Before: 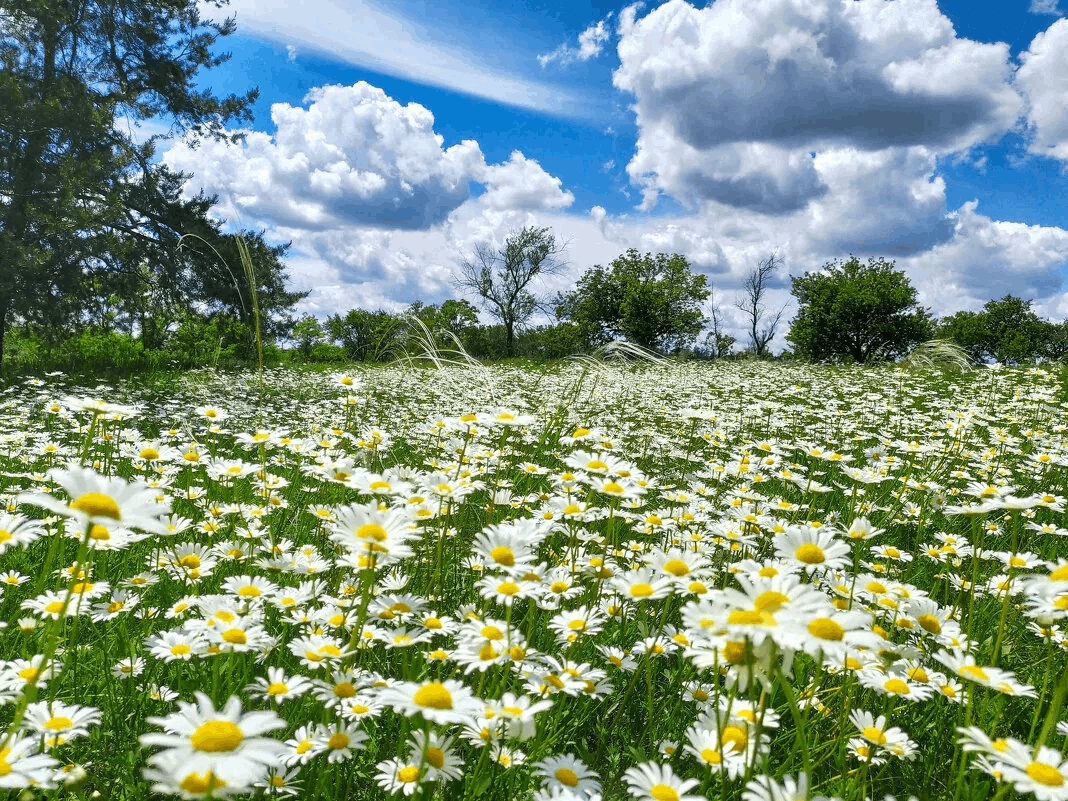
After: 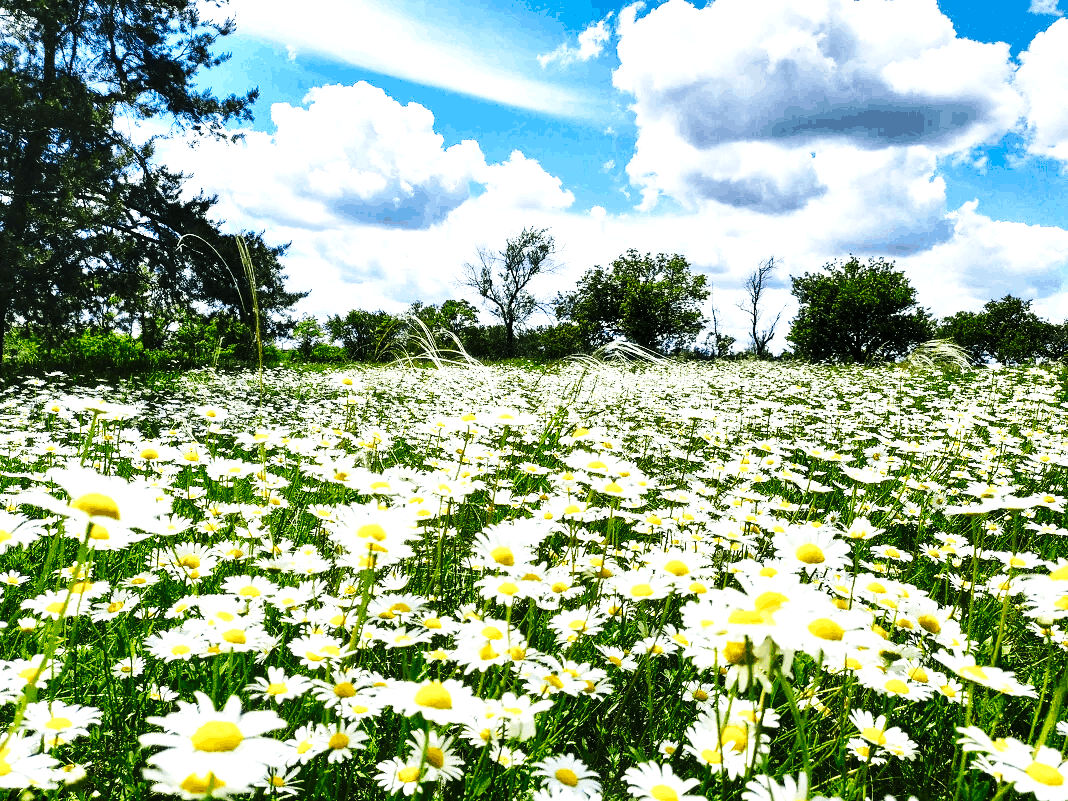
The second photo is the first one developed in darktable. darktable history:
base curve: curves: ch0 [(0, 0) (0.036, 0.025) (0.121, 0.166) (0.206, 0.329) (0.605, 0.79) (1, 1)], preserve colors none
tone equalizer: -8 EV -1.08 EV, -7 EV -1.01 EV, -6 EV -0.867 EV, -5 EV -0.578 EV, -3 EV 0.578 EV, -2 EV 0.867 EV, -1 EV 1.01 EV, +0 EV 1.08 EV, edges refinement/feathering 500, mask exposure compensation -1.57 EV, preserve details no
